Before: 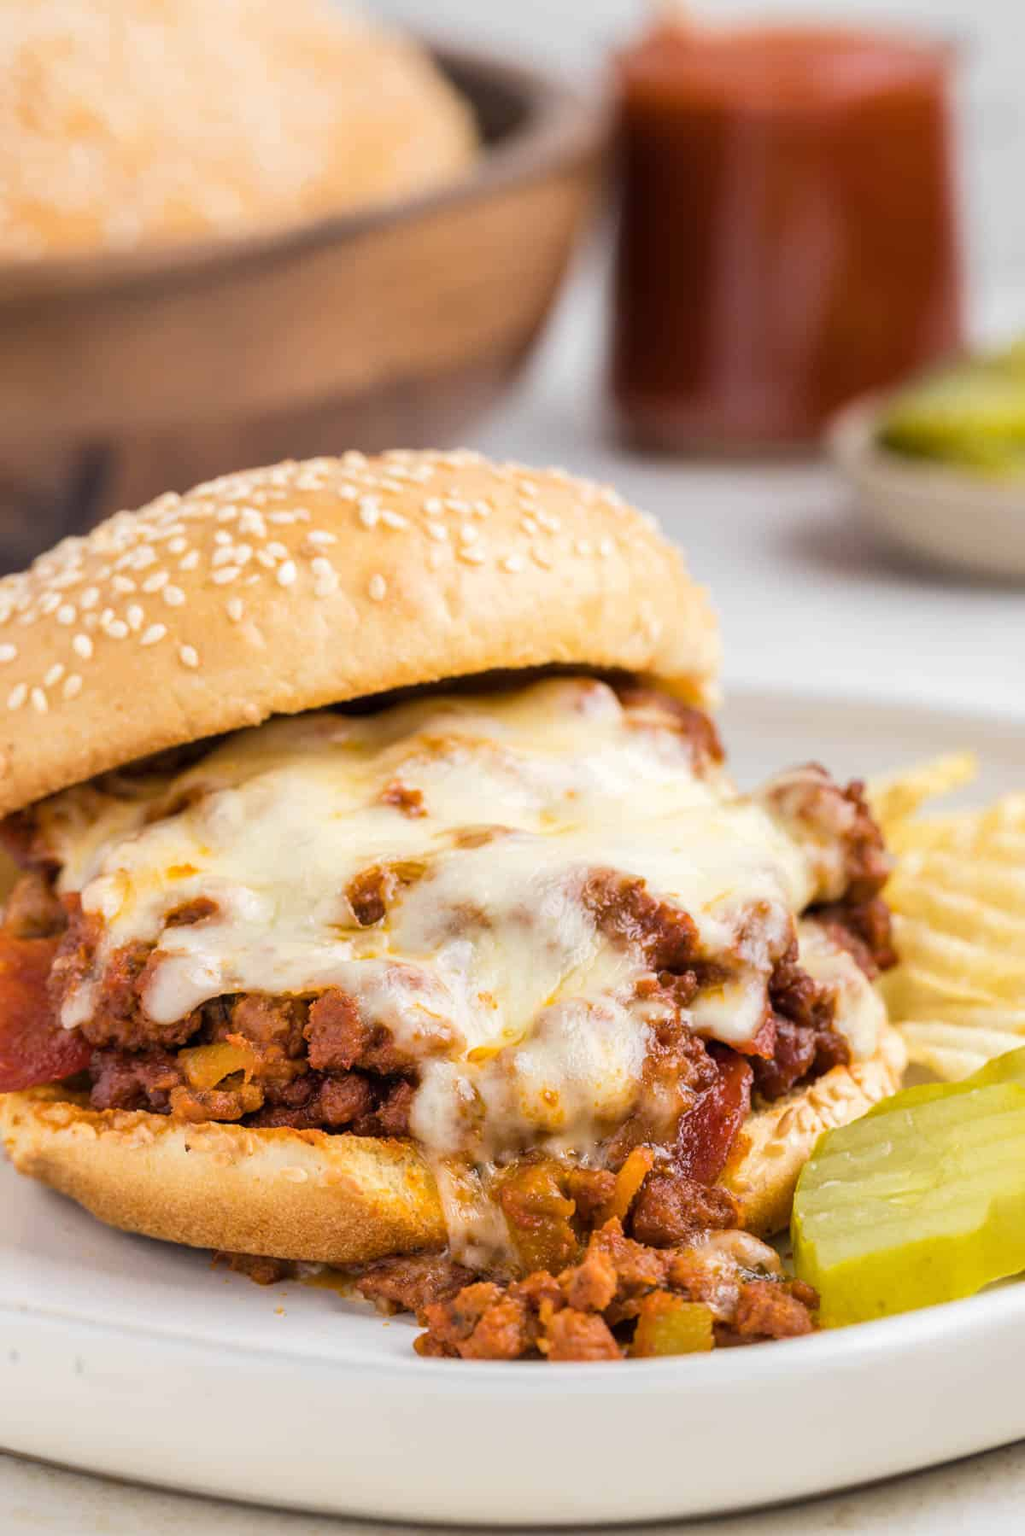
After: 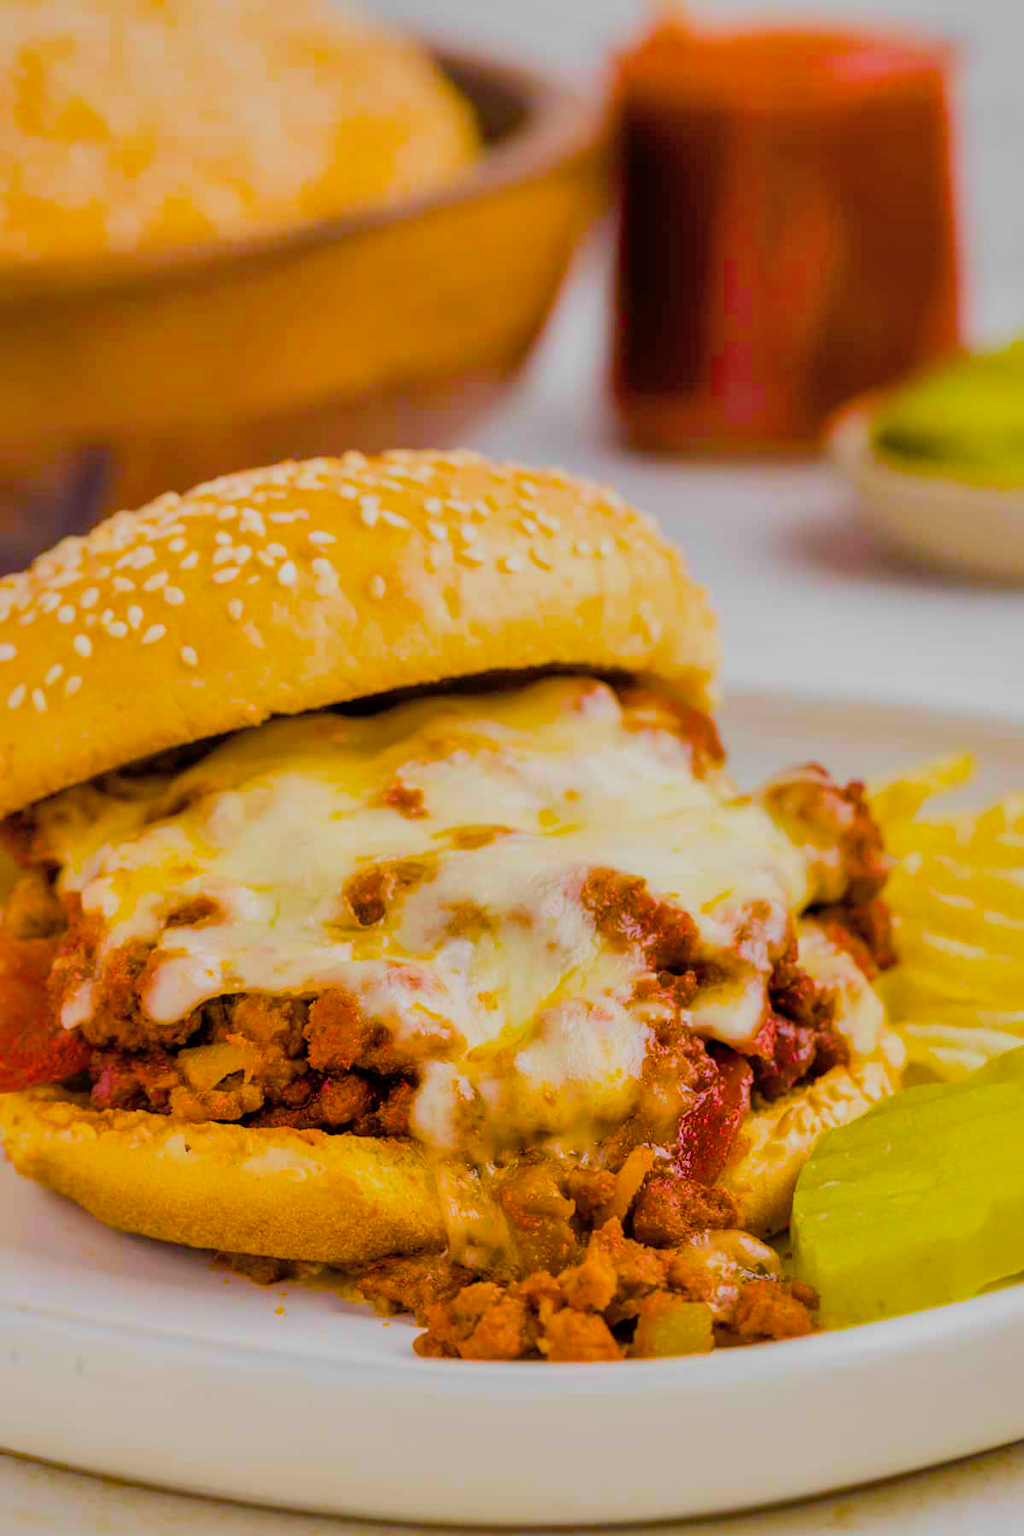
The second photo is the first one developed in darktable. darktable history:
shadows and highlights: on, module defaults
filmic rgb: black relative exposure -8.03 EV, white relative exposure 3.96 EV, hardness 4.15, contrast 0.984
color balance rgb: perceptual saturation grading › global saturation 37.068%, perceptual saturation grading › shadows 35.159%, global vibrance 59.566%
